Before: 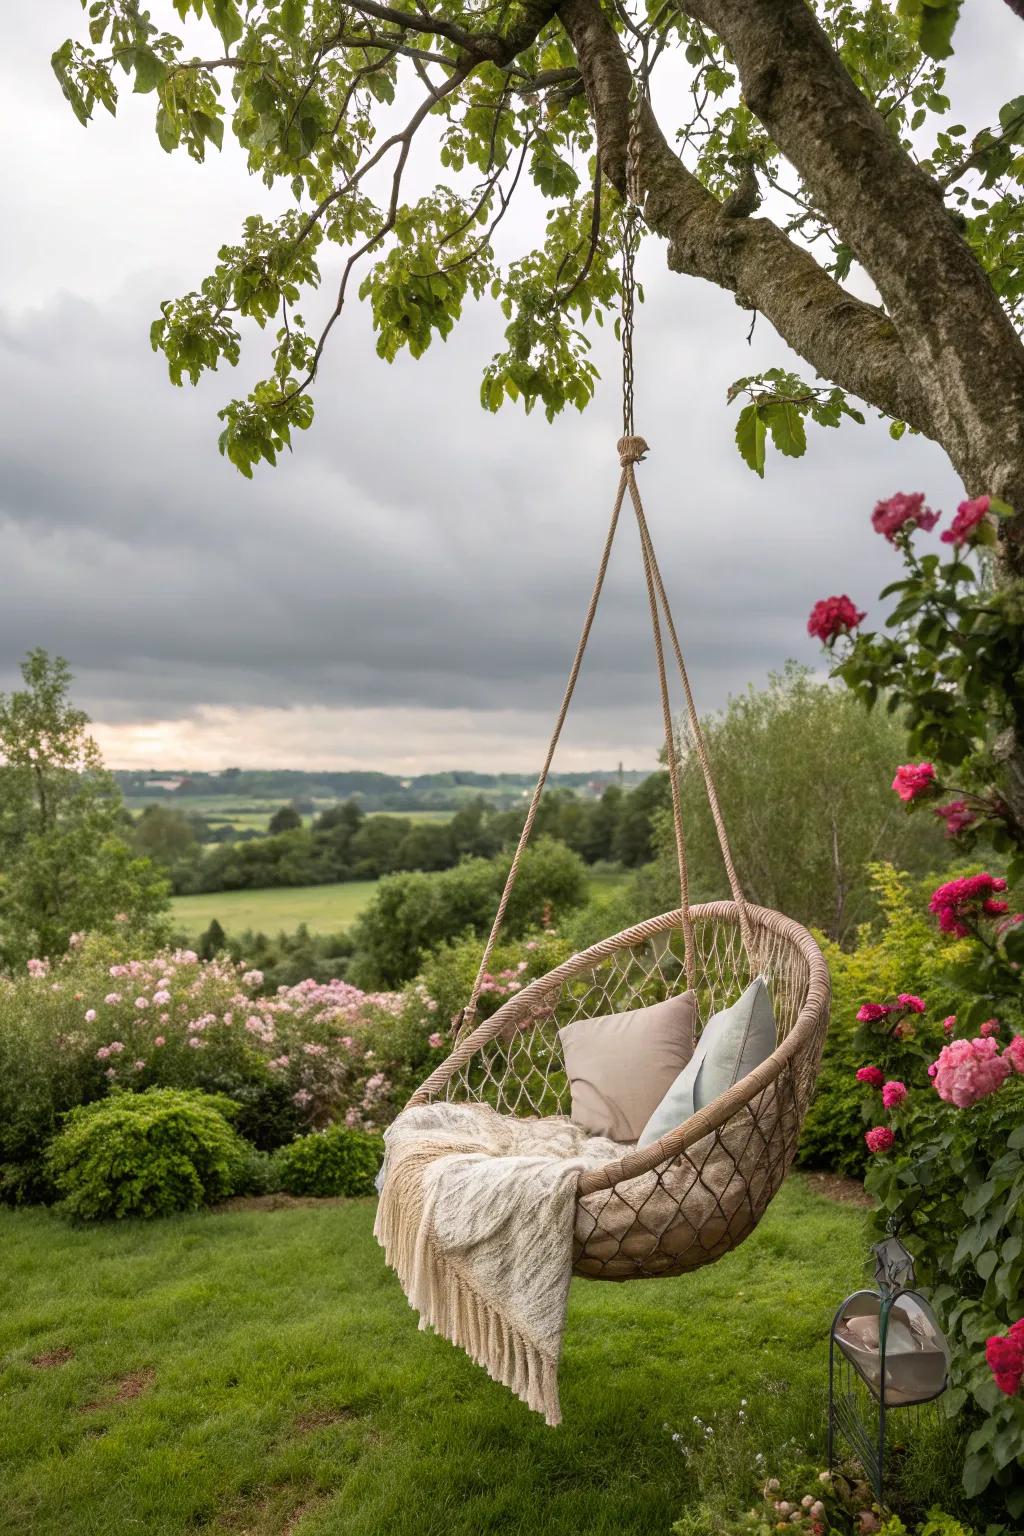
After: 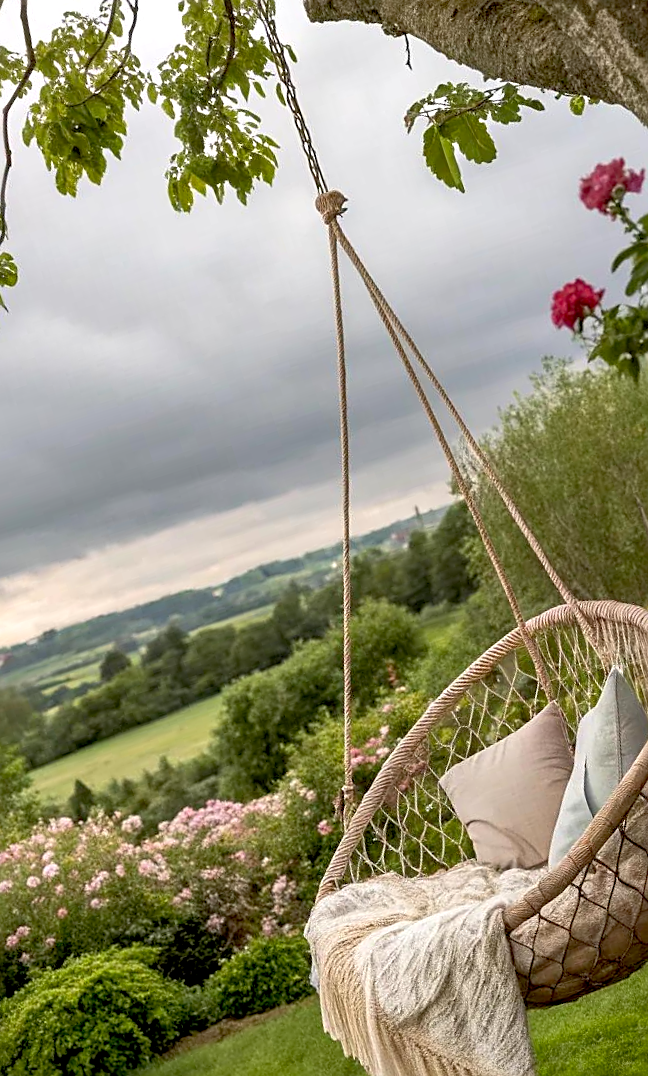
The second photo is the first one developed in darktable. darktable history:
crop and rotate: angle 17.8°, left 6.866%, right 3.859%, bottom 1.149%
exposure: black level correction 0.009, exposure 0.113 EV, compensate highlight preservation false
shadows and highlights: shadows 43.13, highlights 8.41
sharpen: on, module defaults
